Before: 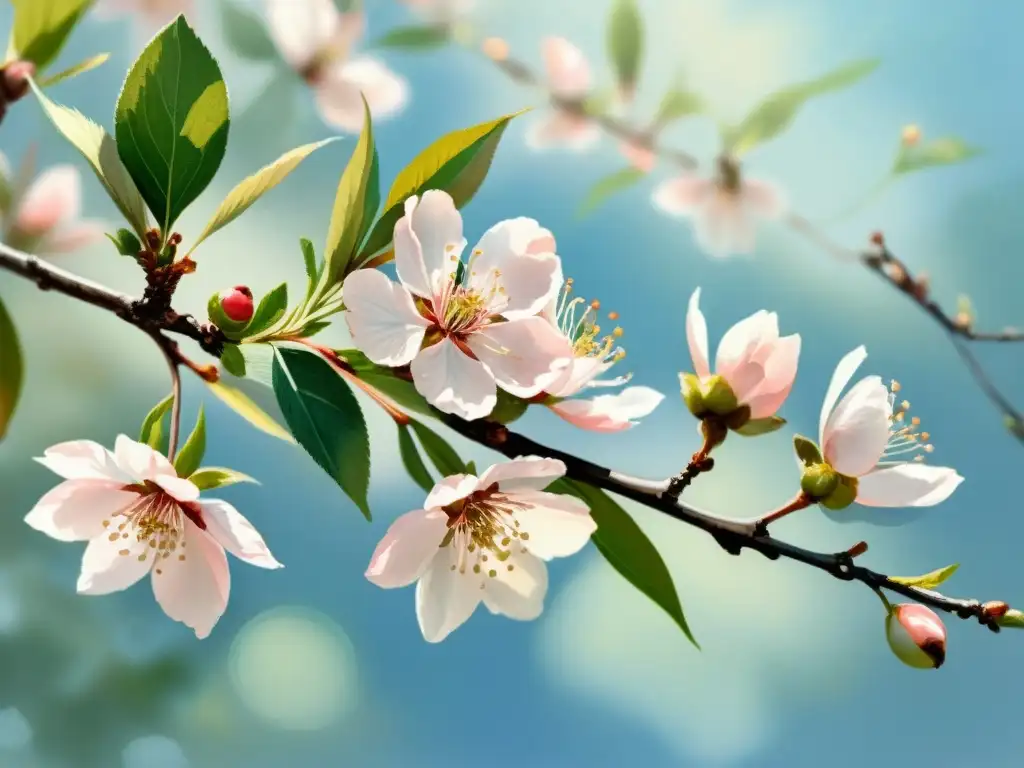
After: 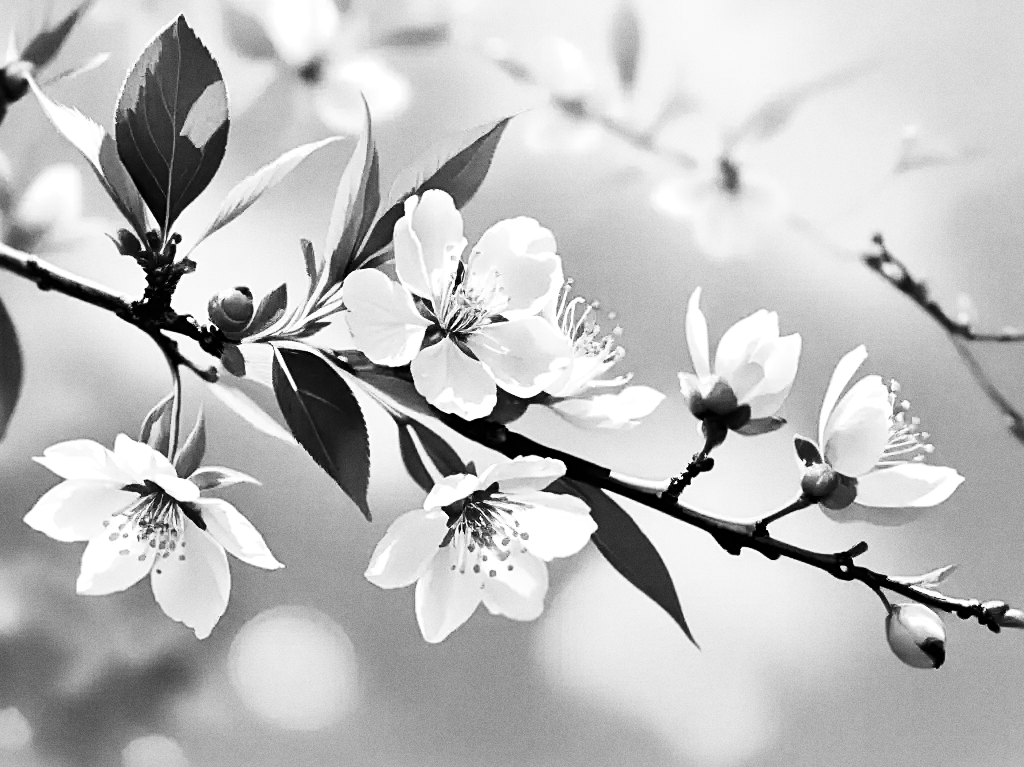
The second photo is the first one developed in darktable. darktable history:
contrast brightness saturation: contrast 0.28
monochrome: on, module defaults
crop: bottom 0.071%
grain: coarseness 0.47 ISO
sharpen: on, module defaults
color balance rgb: shadows lift › luminance 0.49%, shadows lift › chroma 6.83%, shadows lift › hue 300.29°, power › hue 208.98°, highlights gain › luminance 20.24%, highlights gain › chroma 13.17%, highlights gain › hue 173.85°, perceptual saturation grading › global saturation 18.05%
